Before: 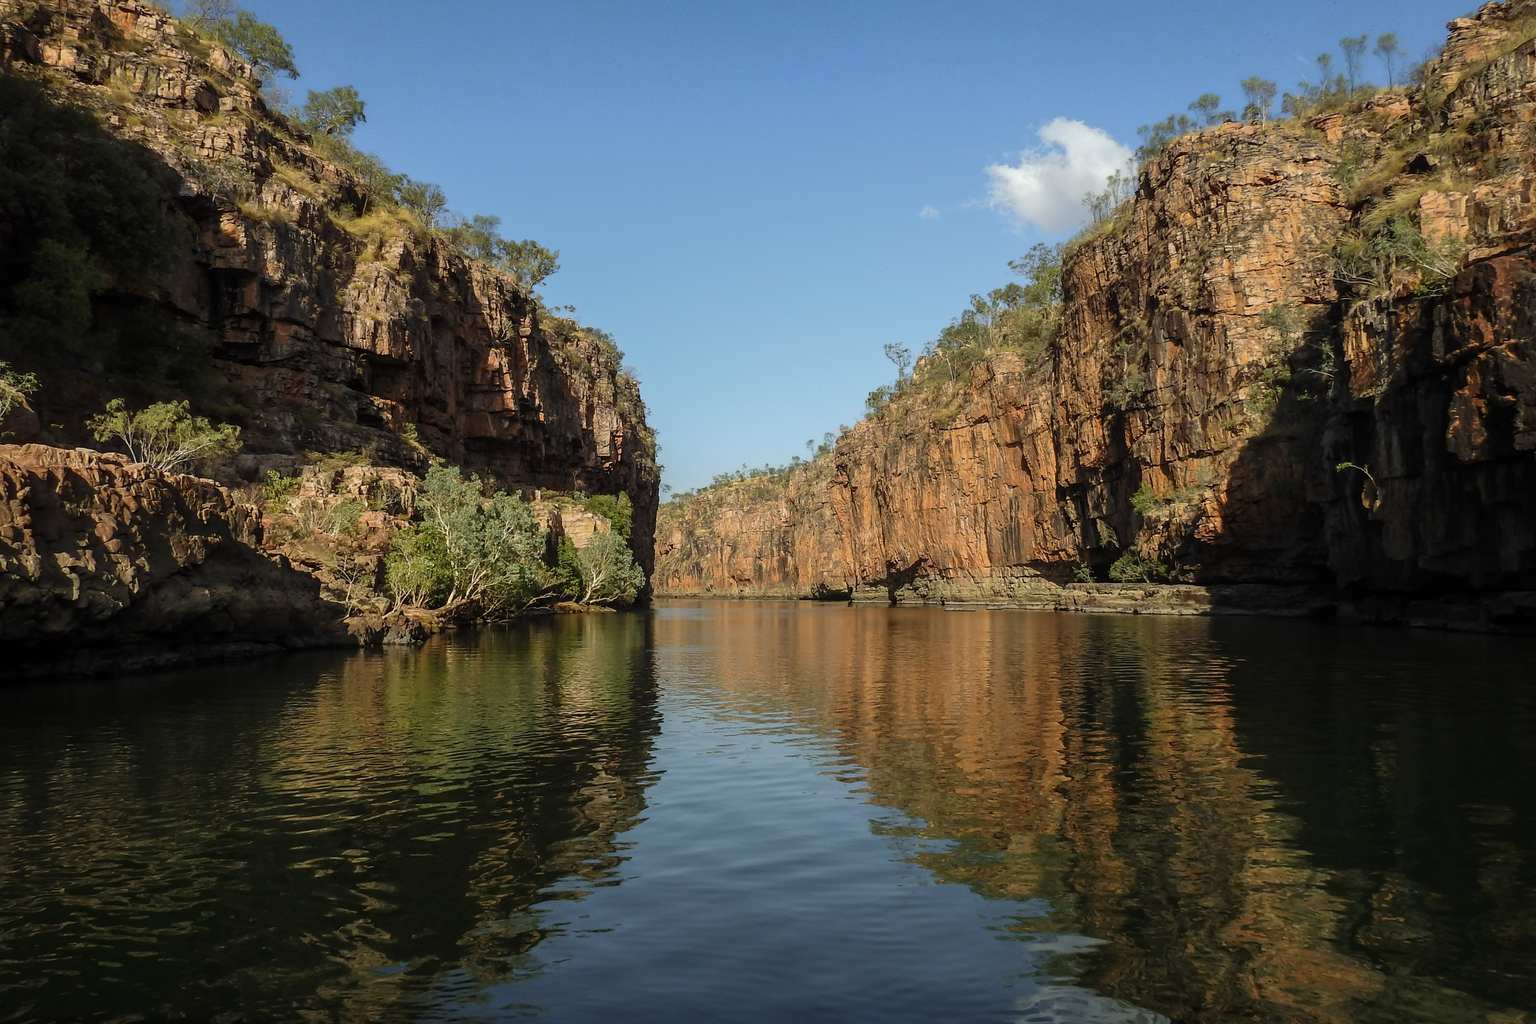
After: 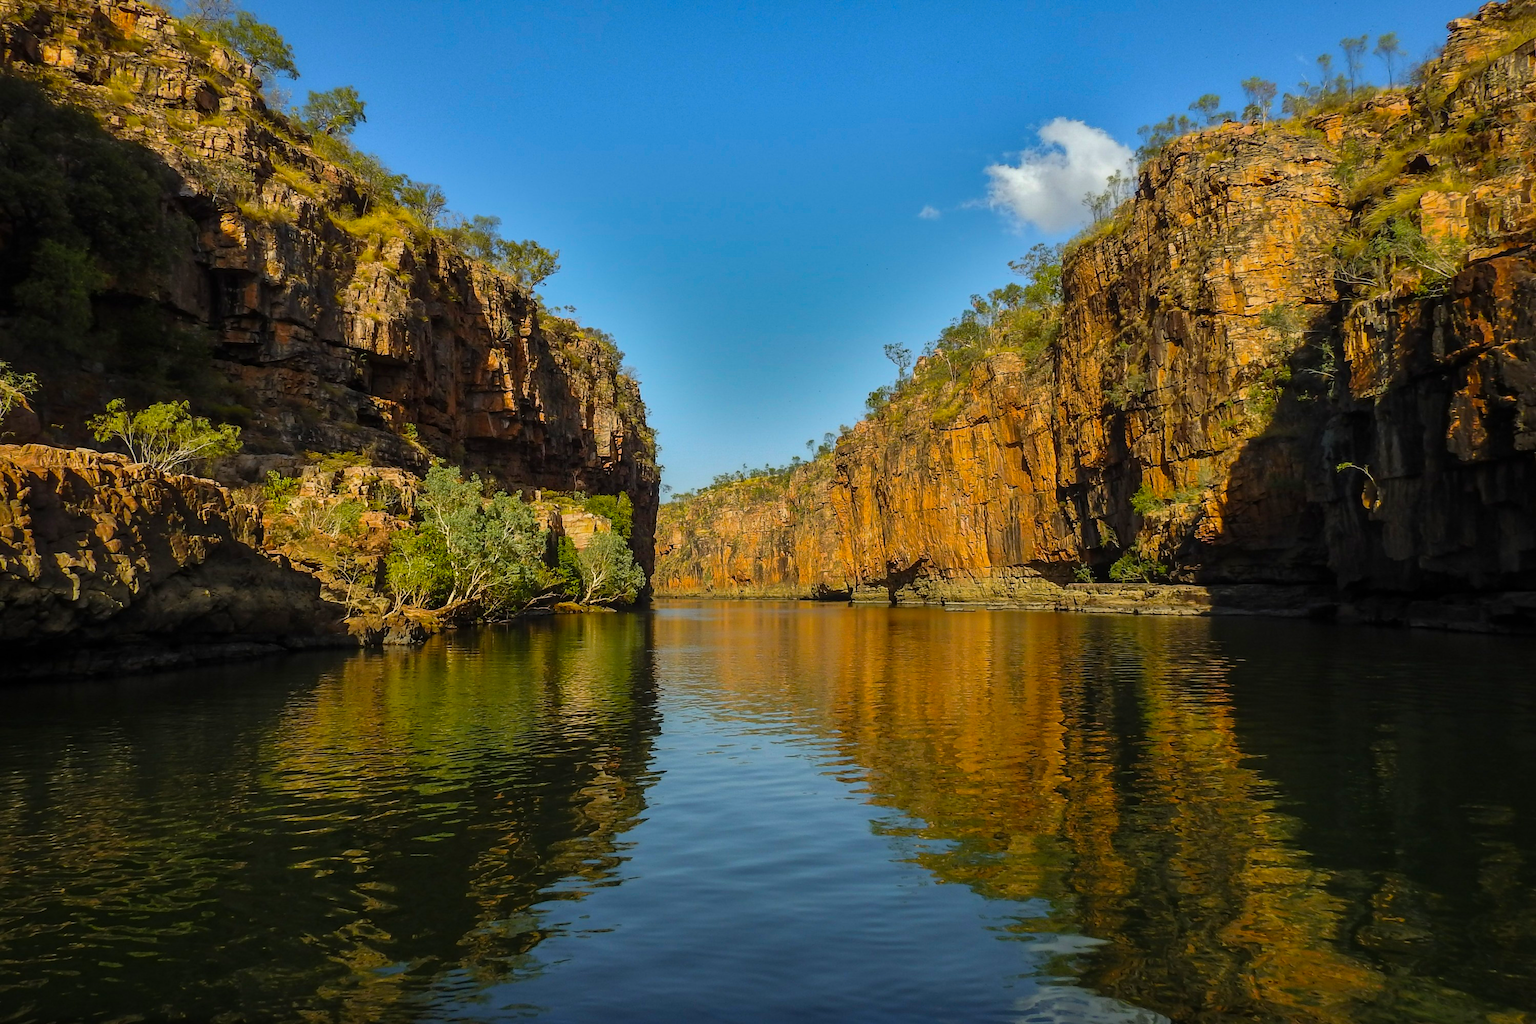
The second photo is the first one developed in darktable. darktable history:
shadows and highlights: shadows 20.76, highlights -82.5, soften with gaussian
color balance rgb: linear chroma grading › global chroma 15.531%, perceptual saturation grading › global saturation 31.106%, global vibrance 14.528%
